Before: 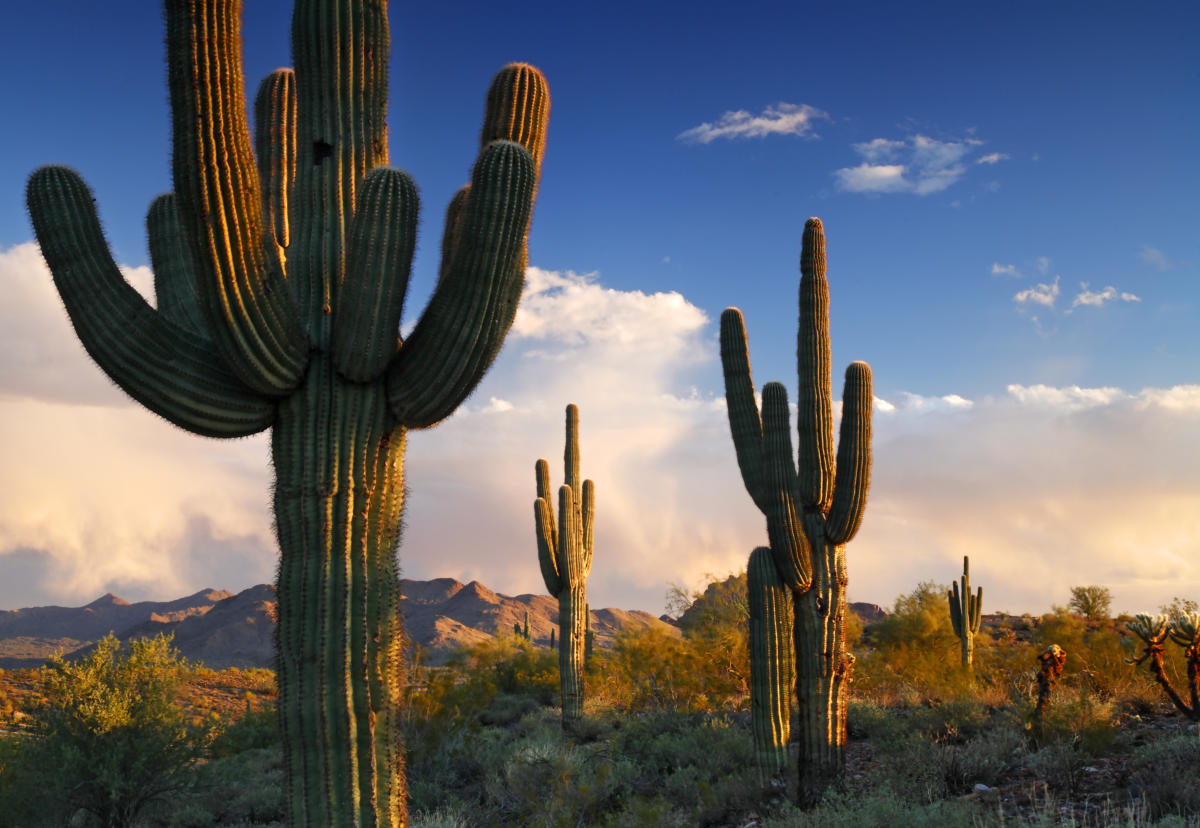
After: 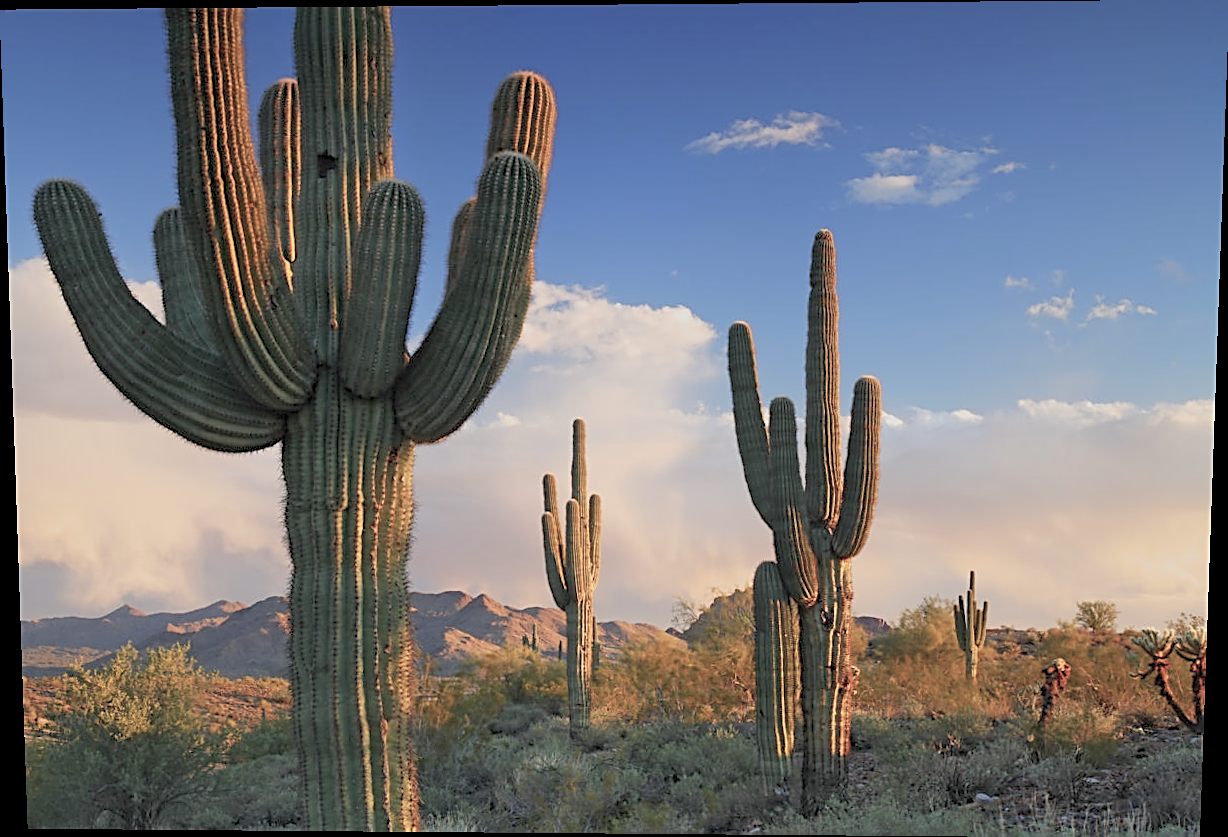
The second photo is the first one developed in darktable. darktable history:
contrast brightness saturation: brightness 0.15
rotate and perspective: lens shift (vertical) 0.048, lens shift (horizontal) -0.024, automatic cropping off
sharpen: amount 0.901
color balance rgb: perceptual saturation grading › global saturation -27.94%, hue shift -2.27°, contrast -21.26%
